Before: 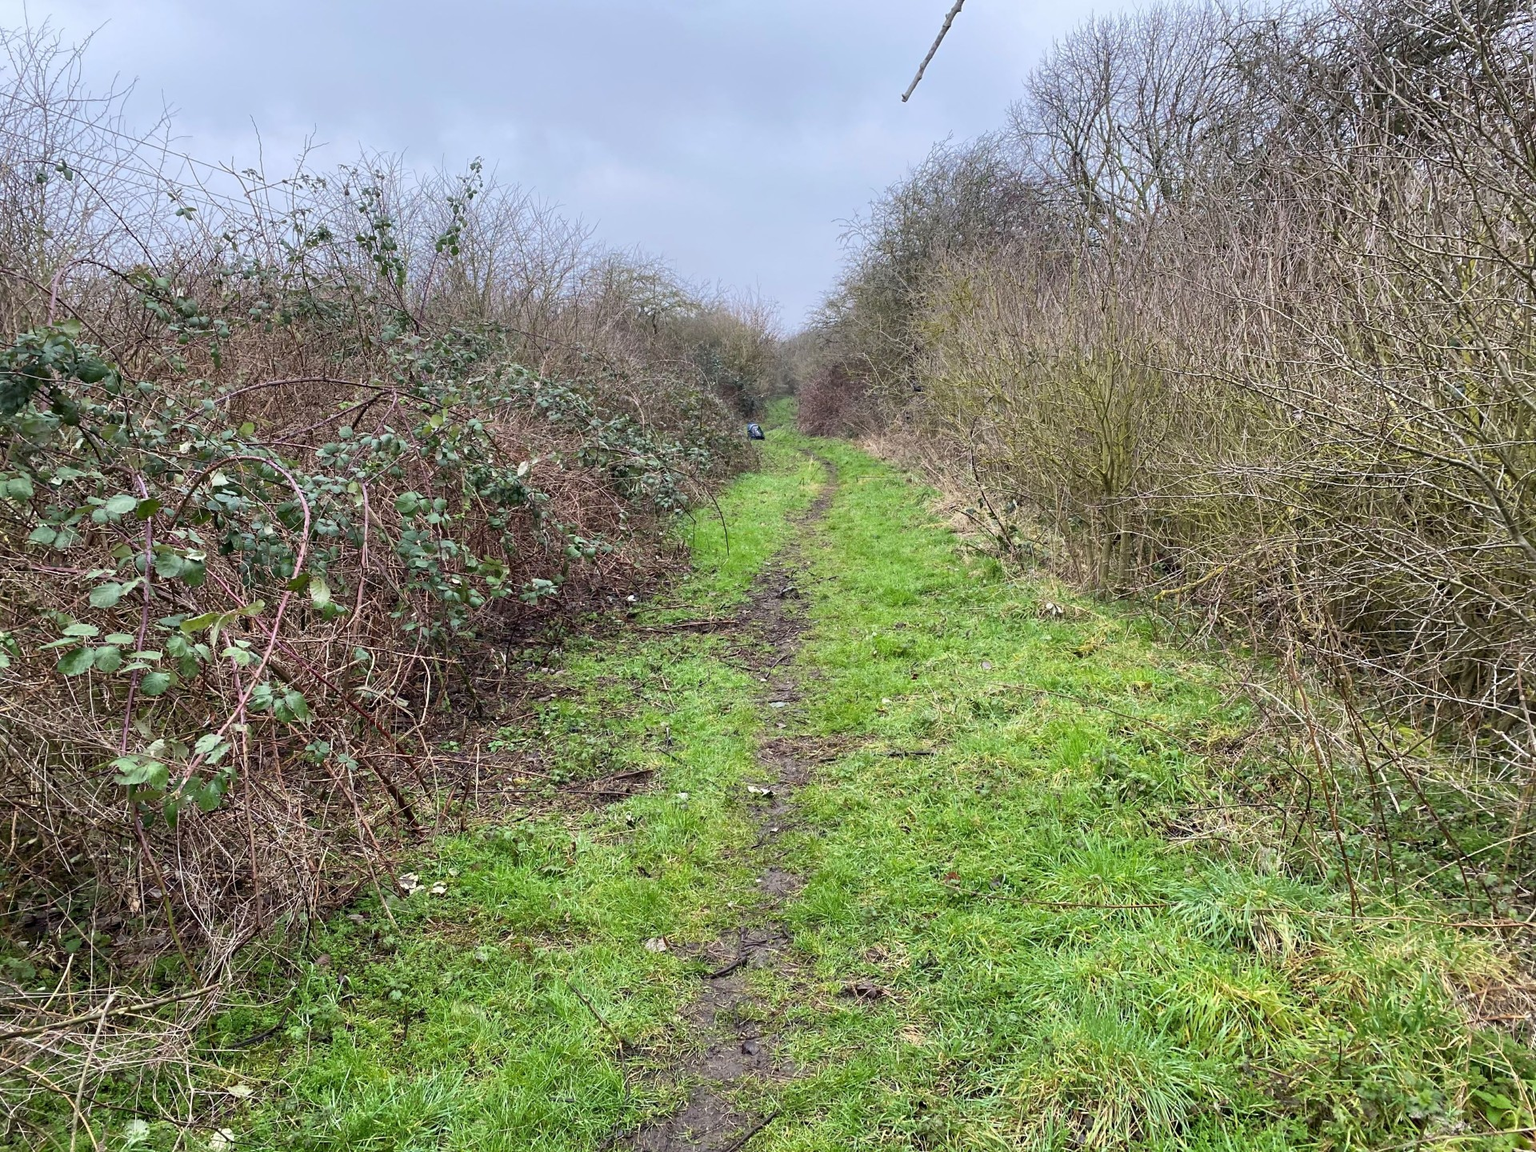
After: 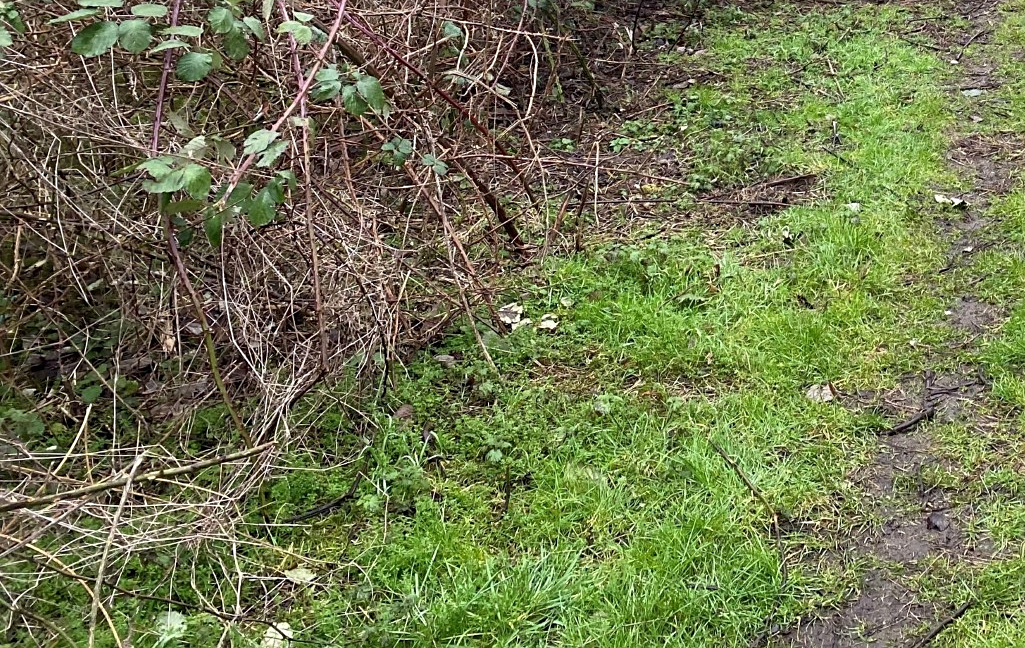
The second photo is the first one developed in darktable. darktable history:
sharpen: amount 0.2
tone equalizer: on, module defaults
crop and rotate: top 54.778%, right 46.61%, bottom 0.159%
